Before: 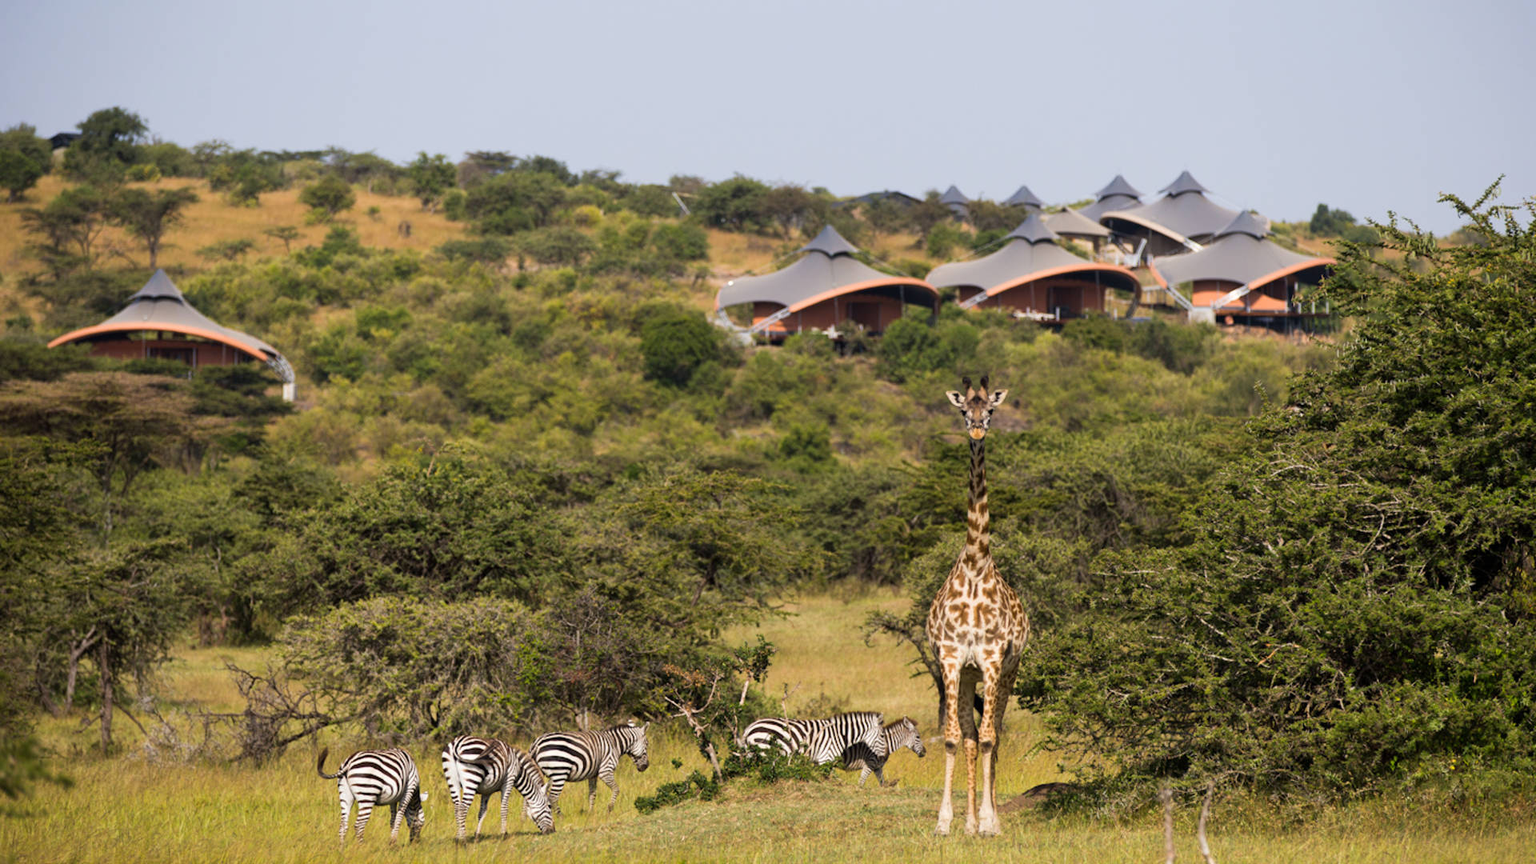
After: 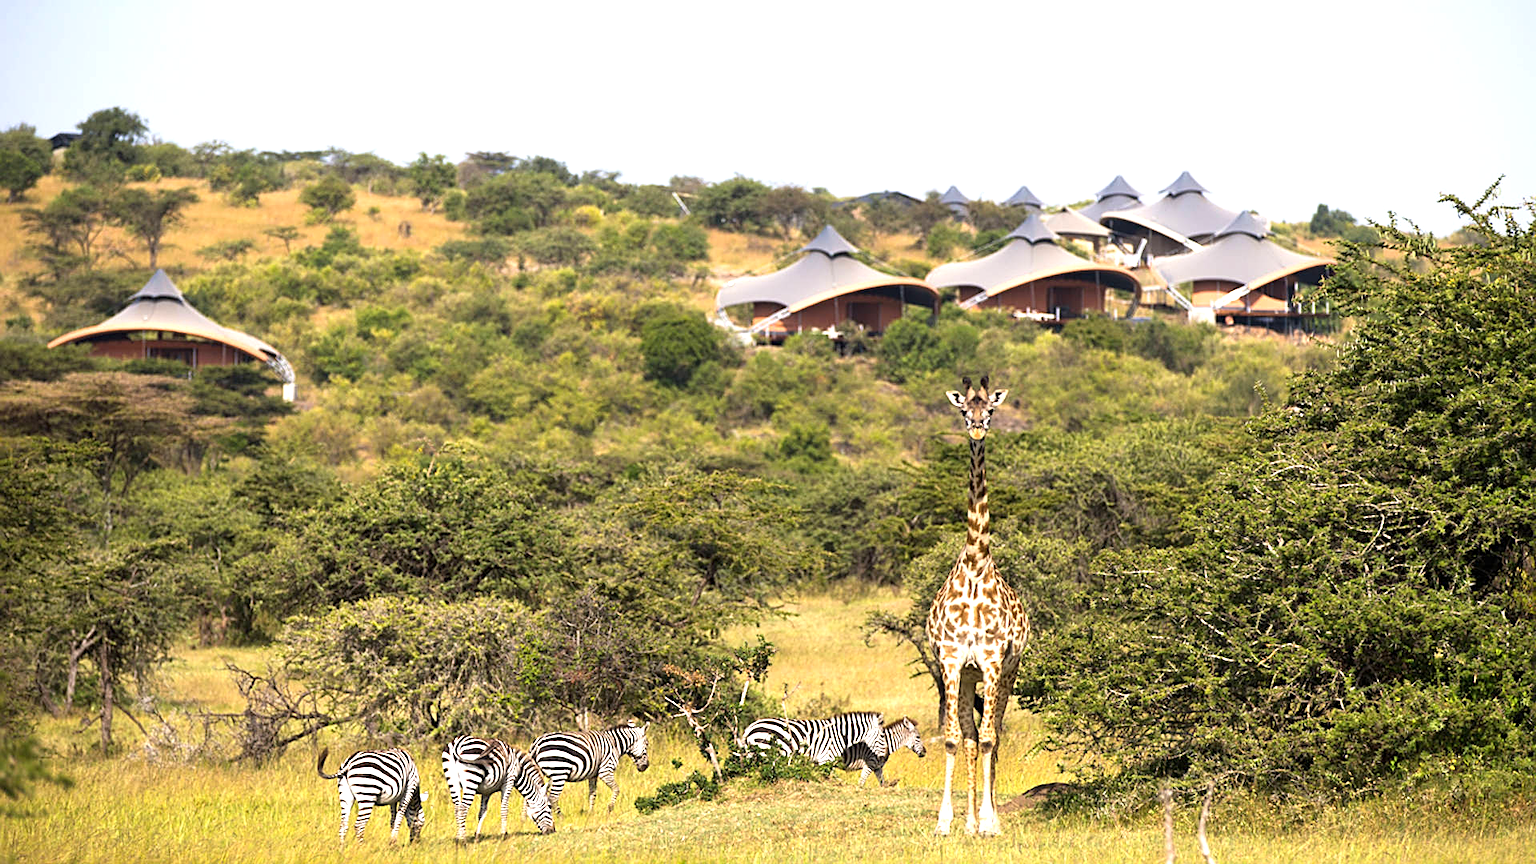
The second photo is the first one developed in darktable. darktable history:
sharpen: amount 0.575
exposure: exposure 0.943 EV, compensate highlight preservation false
